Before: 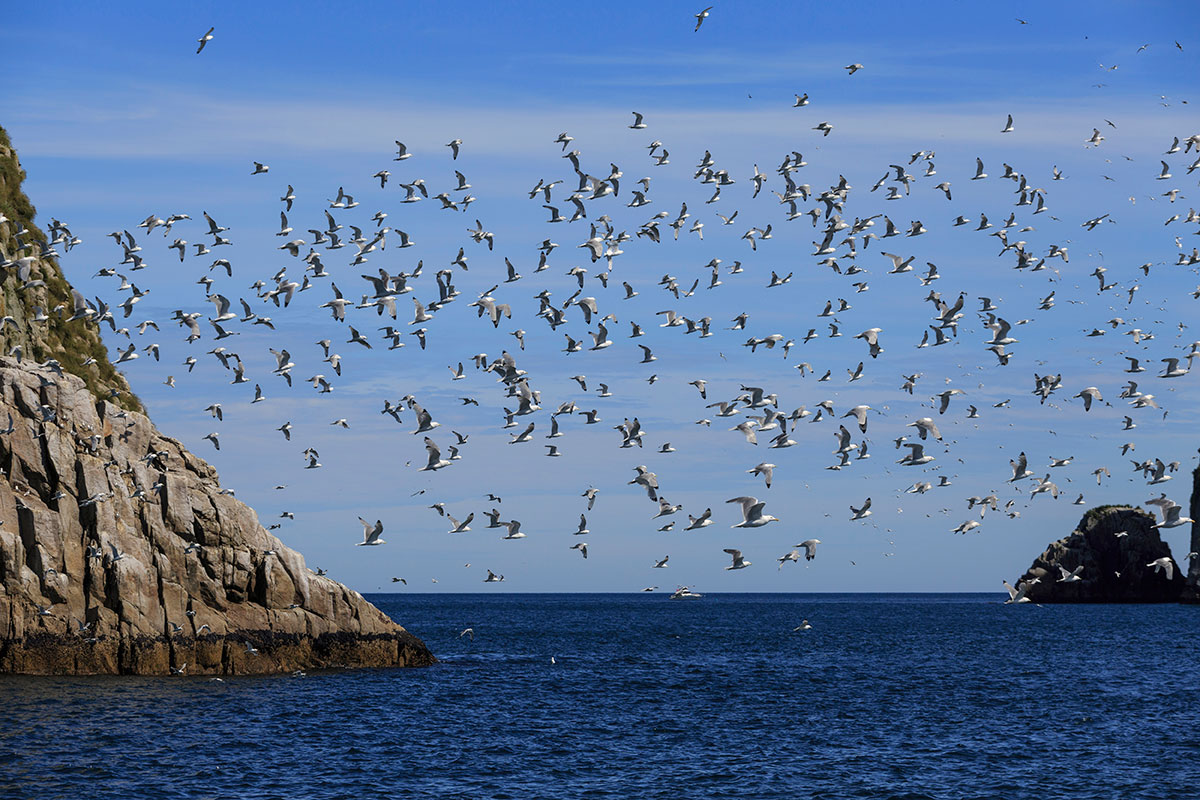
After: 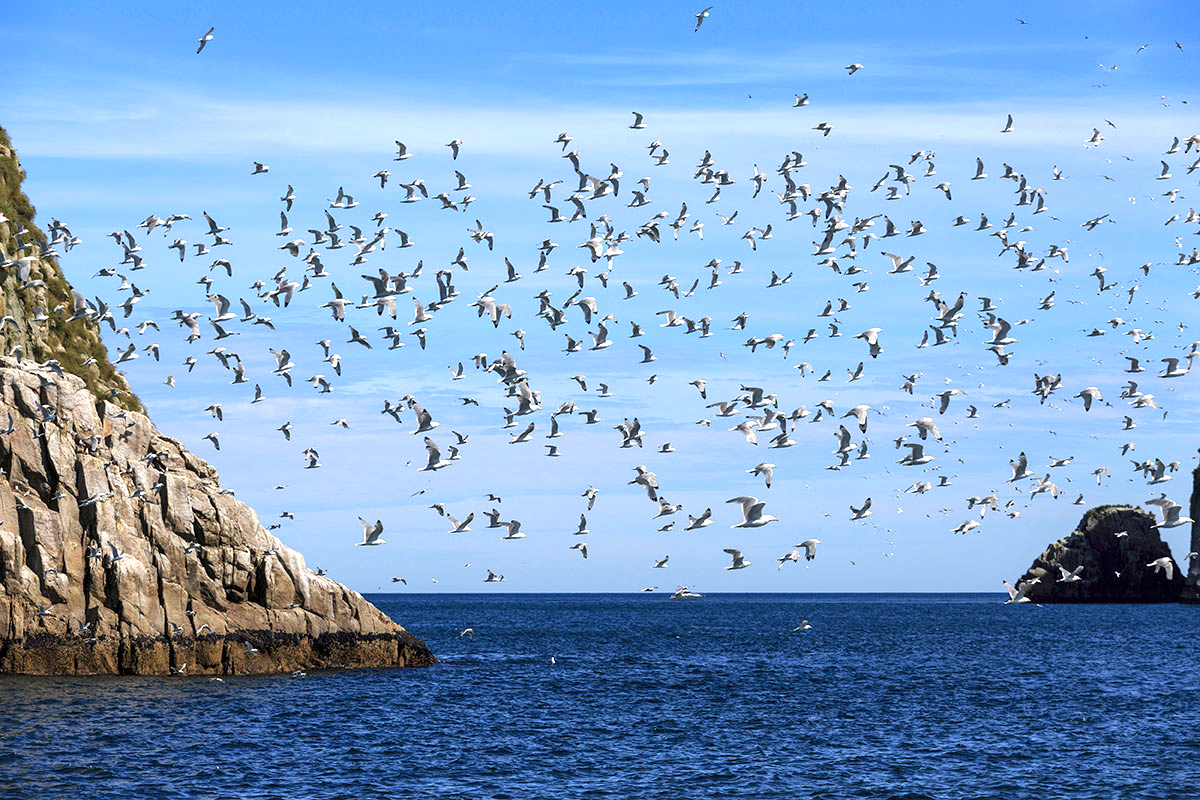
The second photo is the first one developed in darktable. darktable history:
exposure: exposure 1.001 EV, compensate highlight preservation false
local contrast: mode bilateral grid, contrast 20, coarseness 50, detail 119%, midtone range 0.2
